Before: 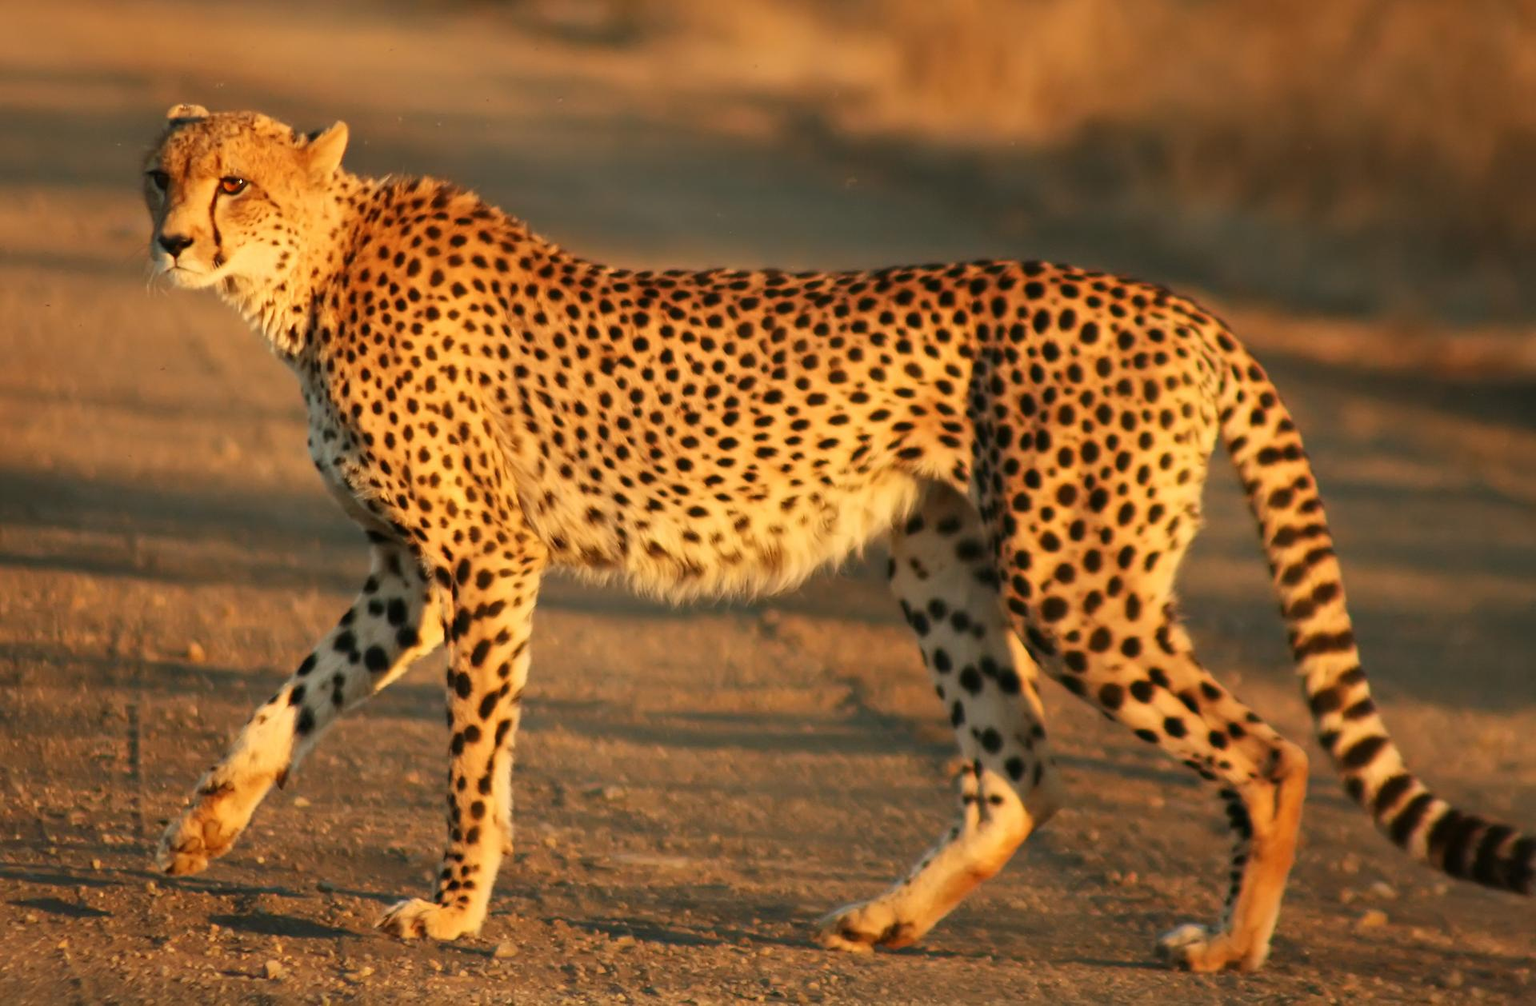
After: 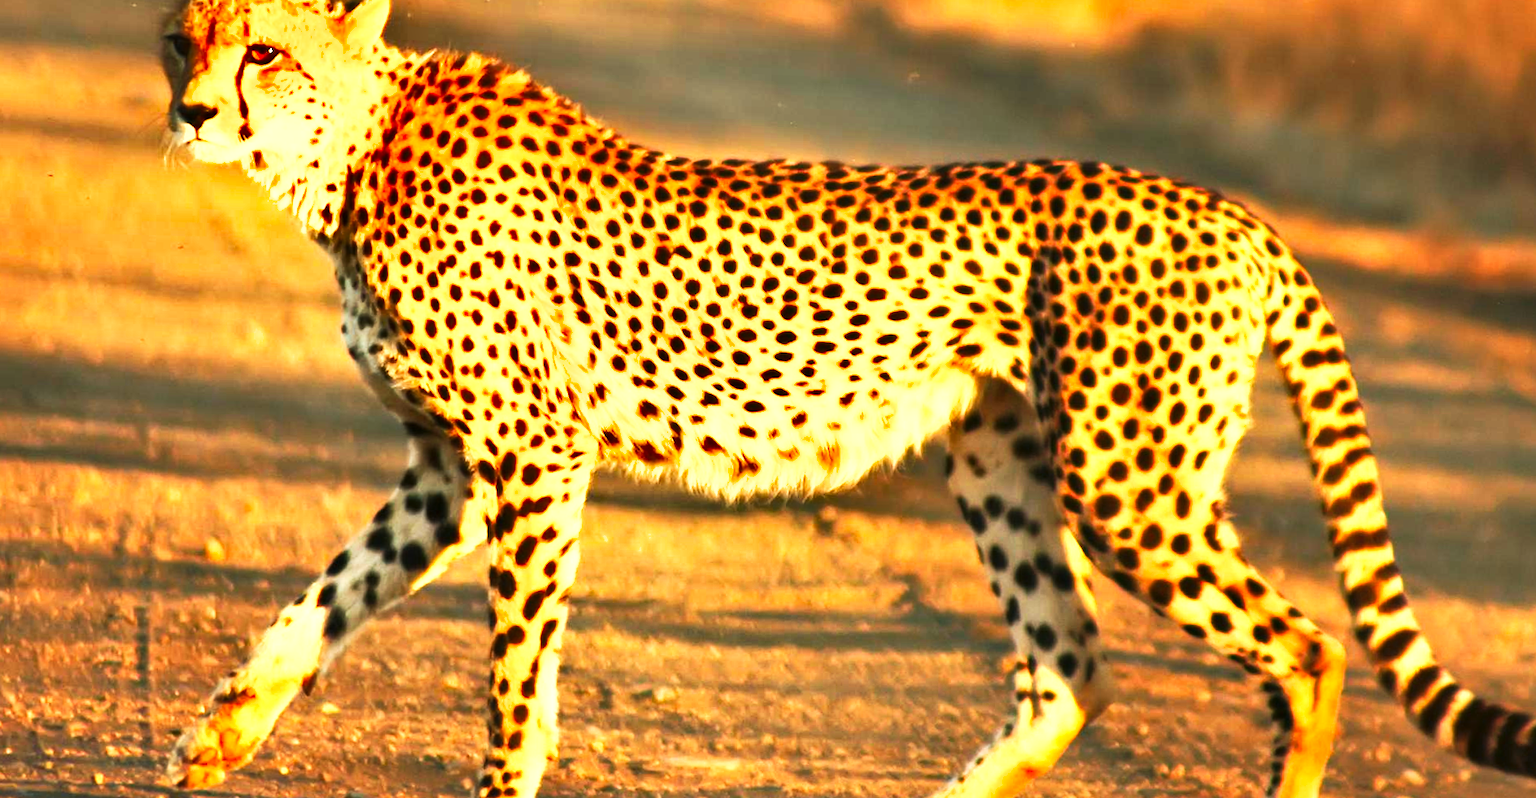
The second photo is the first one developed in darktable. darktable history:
rotate and perspective: rotation 0.679°, lens shift (horizontal) 0.136, crop left 0.009, crop right 0.991, crop top 0.078, crop bottom 0.95
exposure: black level correction 0.001, exposure 1.735 EV, compensate highlight preservation false
tone curve: curves: ch0 [(0, 0) (0.003, 0.004) (0.011, 0.009) (0.025, 0.017) (0.044, 0.029) (0.069, 0.04) (0.1, 0.051) (0.136, 0.07) (0.177, 0.095) (0.224, 0.131) (0.277, 0.179) (0.335, 0.237) (0.399, 0.302) (0.468, 0.386) (0.543, 0.471) (0.623, 0.576) (0.709, 0.699) (0.801, 0.817) (0.898, 0.917) (1, 1)], preserve colors none
crop: top 7.625%, bottom 8.027%
shadows and highlights: soften with gaussian
